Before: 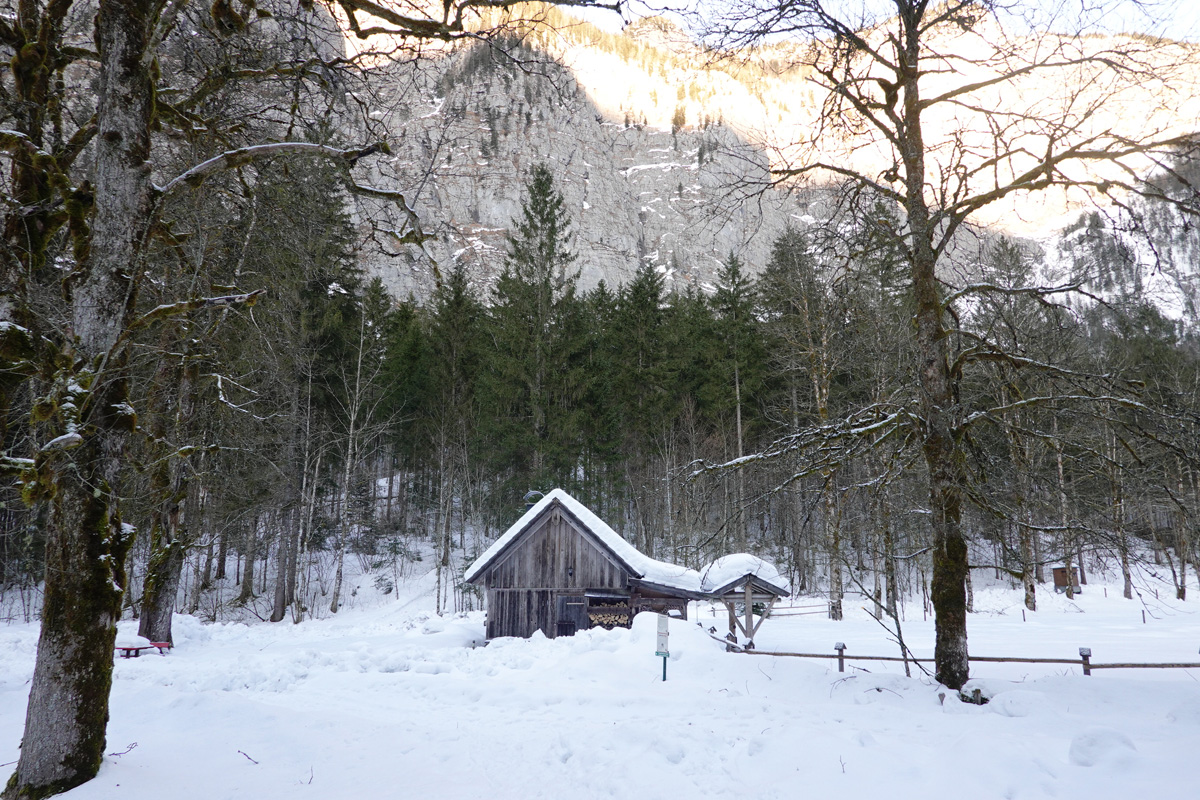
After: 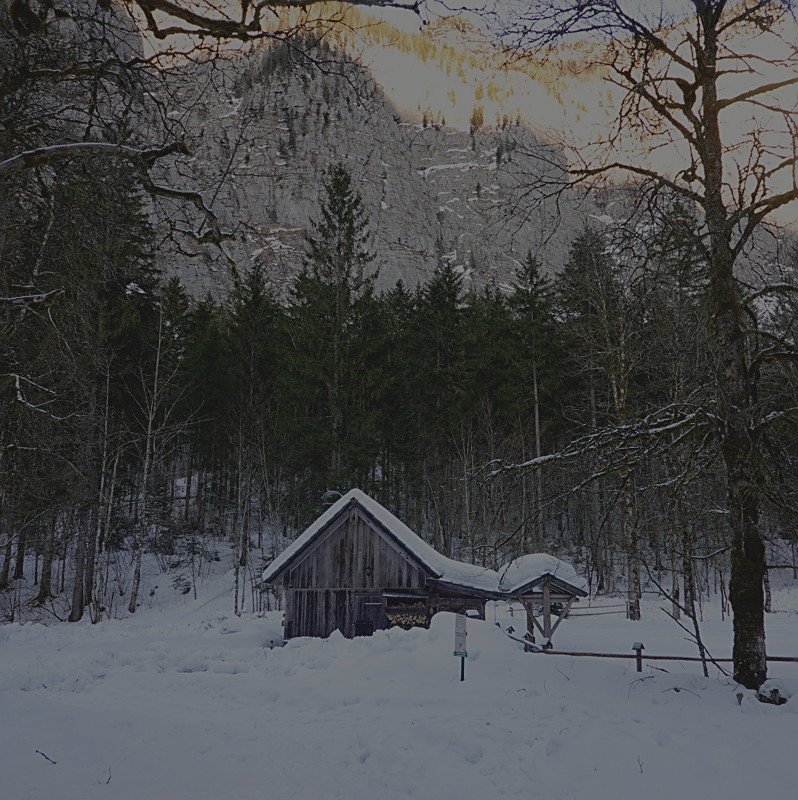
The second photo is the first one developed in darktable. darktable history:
sharpen: on, module defaults
exposure: exposure -2.446 EV, compensate highlight preservation false
contrast brightness saturation: contrast -0.1, brightness 0.05, saturation 0.08
crop: left 16.899%, right 16.556%
haze removal: compatibility mode true, adaptive false
